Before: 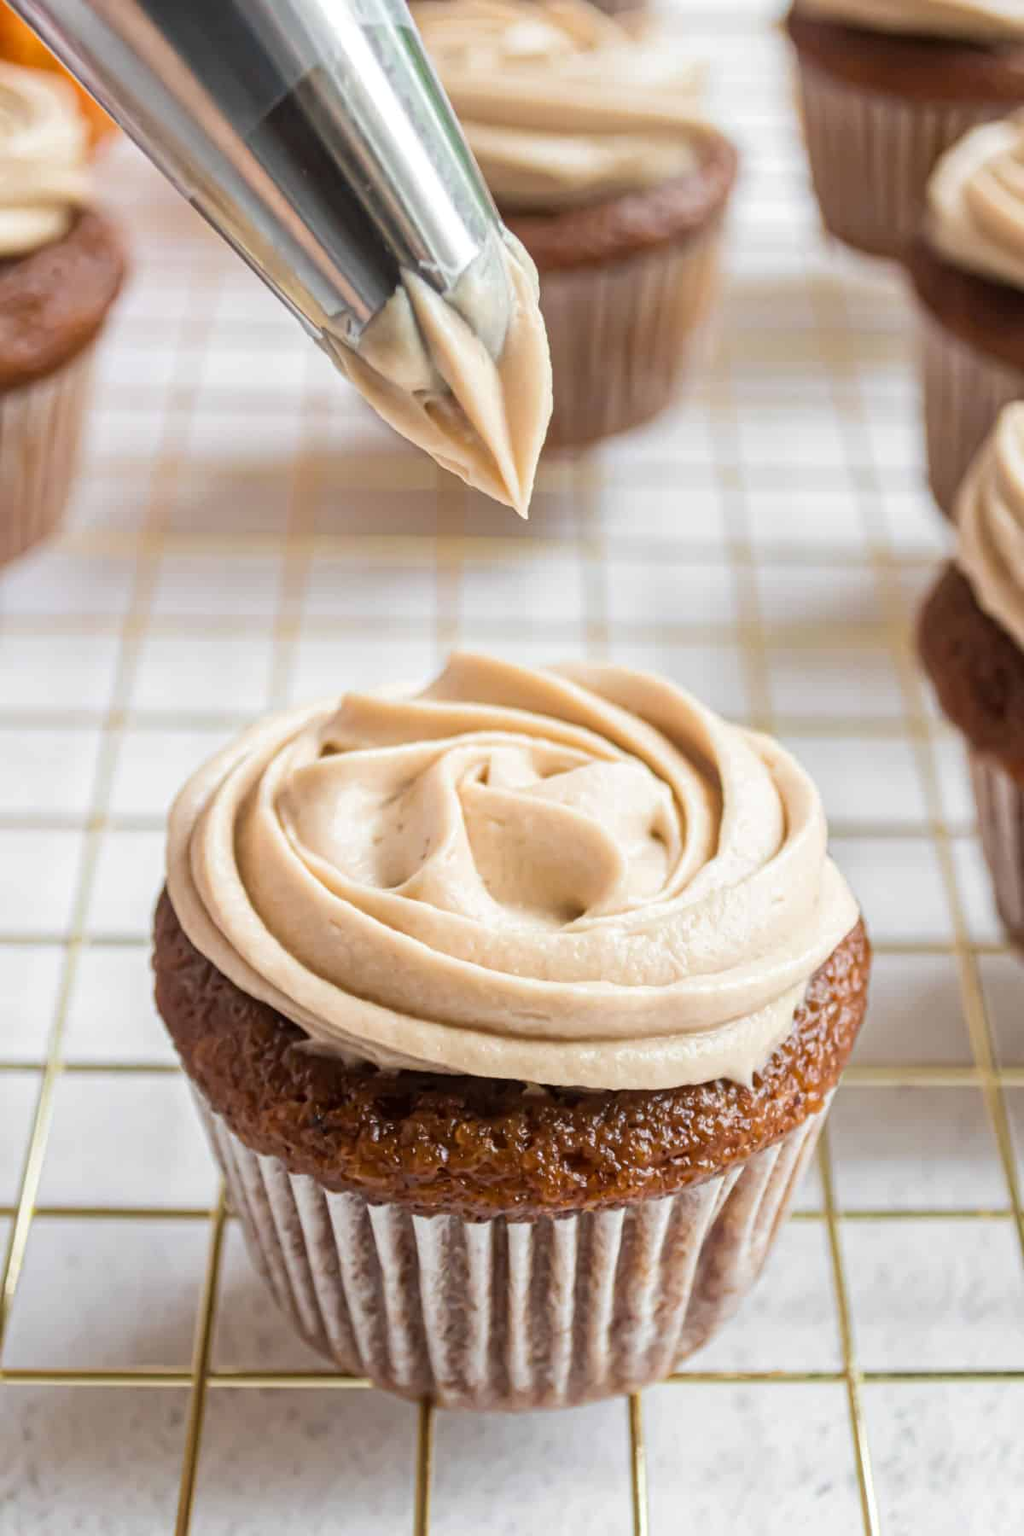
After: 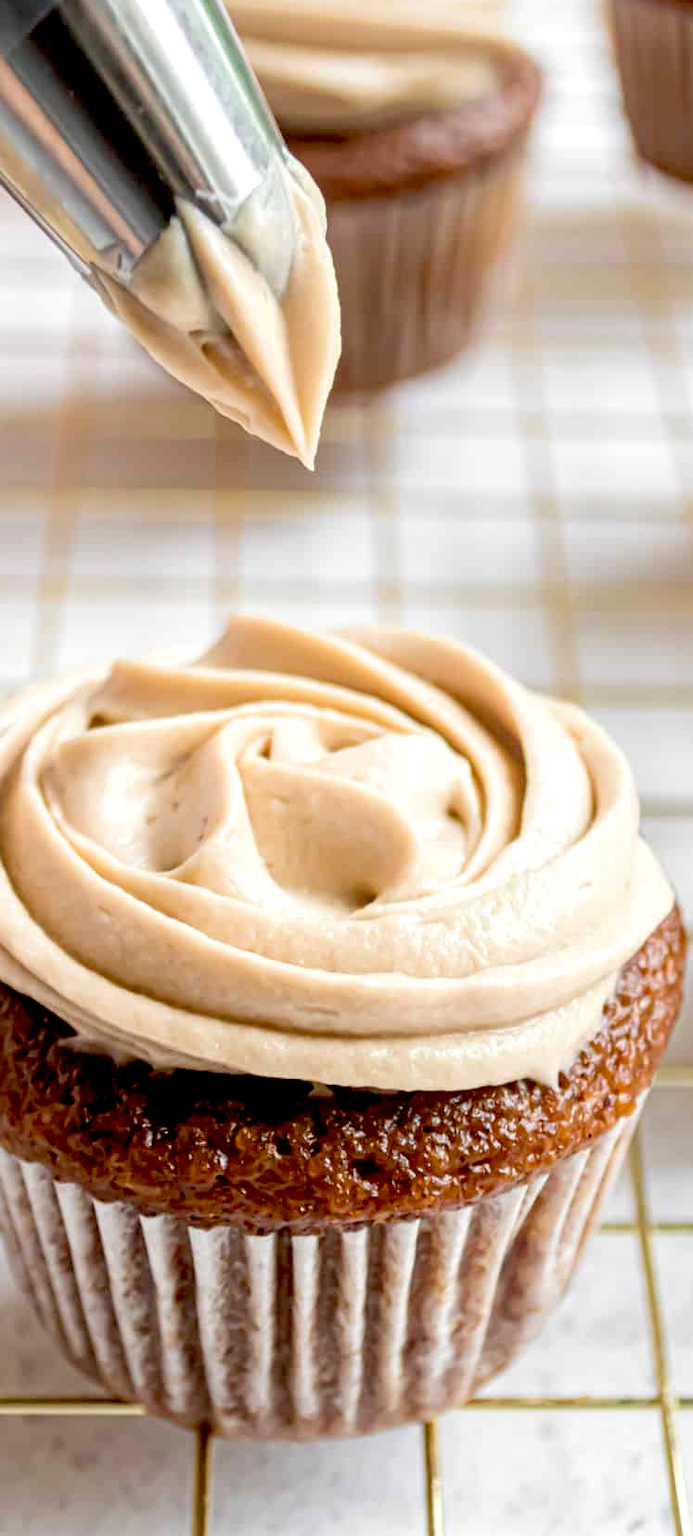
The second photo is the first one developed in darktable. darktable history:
crop and rotate: left 23.359%, top 5.644%, right 14.276%, bottom 2.33%
exposure: black level correction 0.024, exposure 0.181 EV, compensate highlight preservation false
